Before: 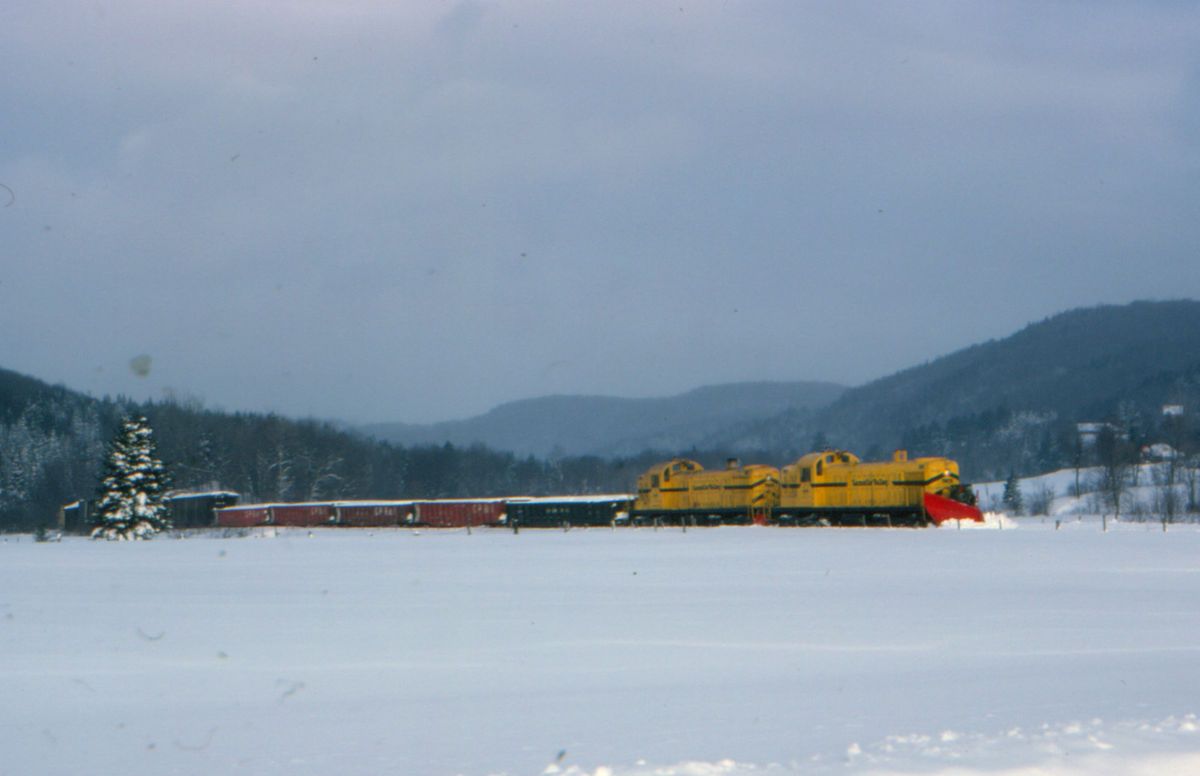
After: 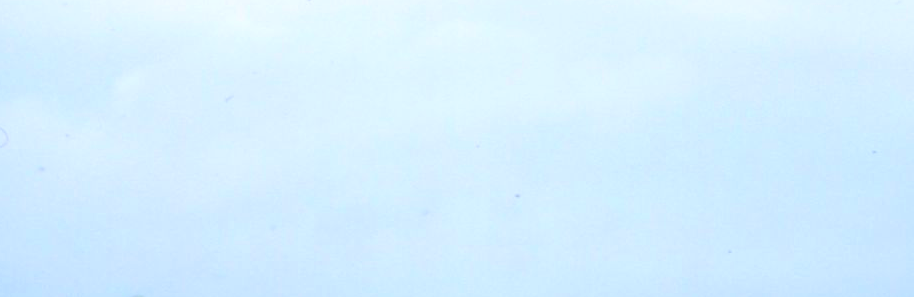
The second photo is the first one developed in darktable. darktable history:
exposure: black level correction 0, exposure 1.1 EV, compensate highlight preservation false
crop: left 0.529%, top 7.648%, right 23.288%, bottom 54.017%
contrast brightness saturation: contrast 0.224
